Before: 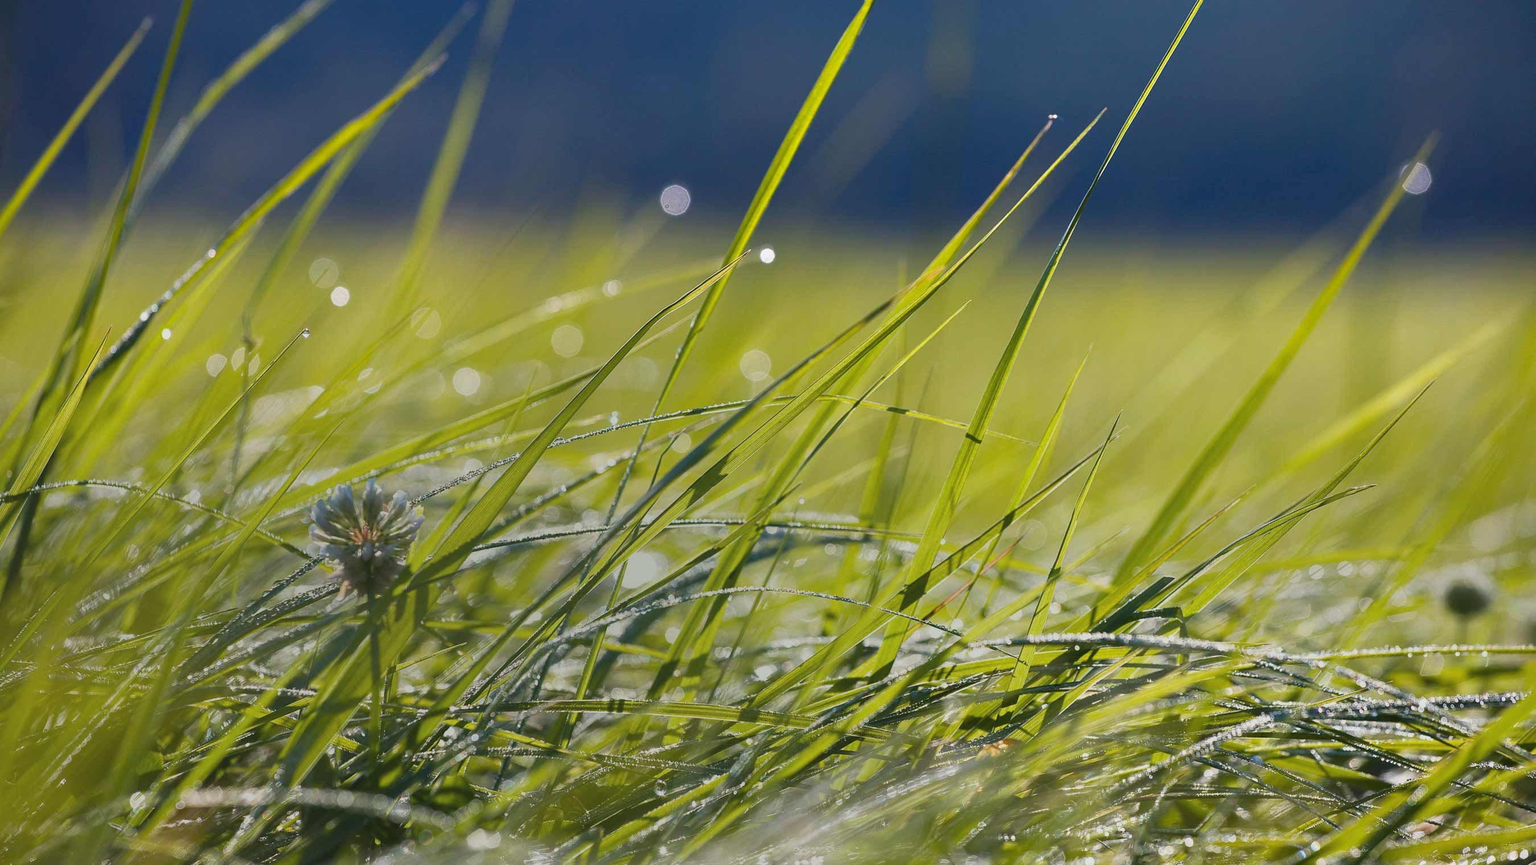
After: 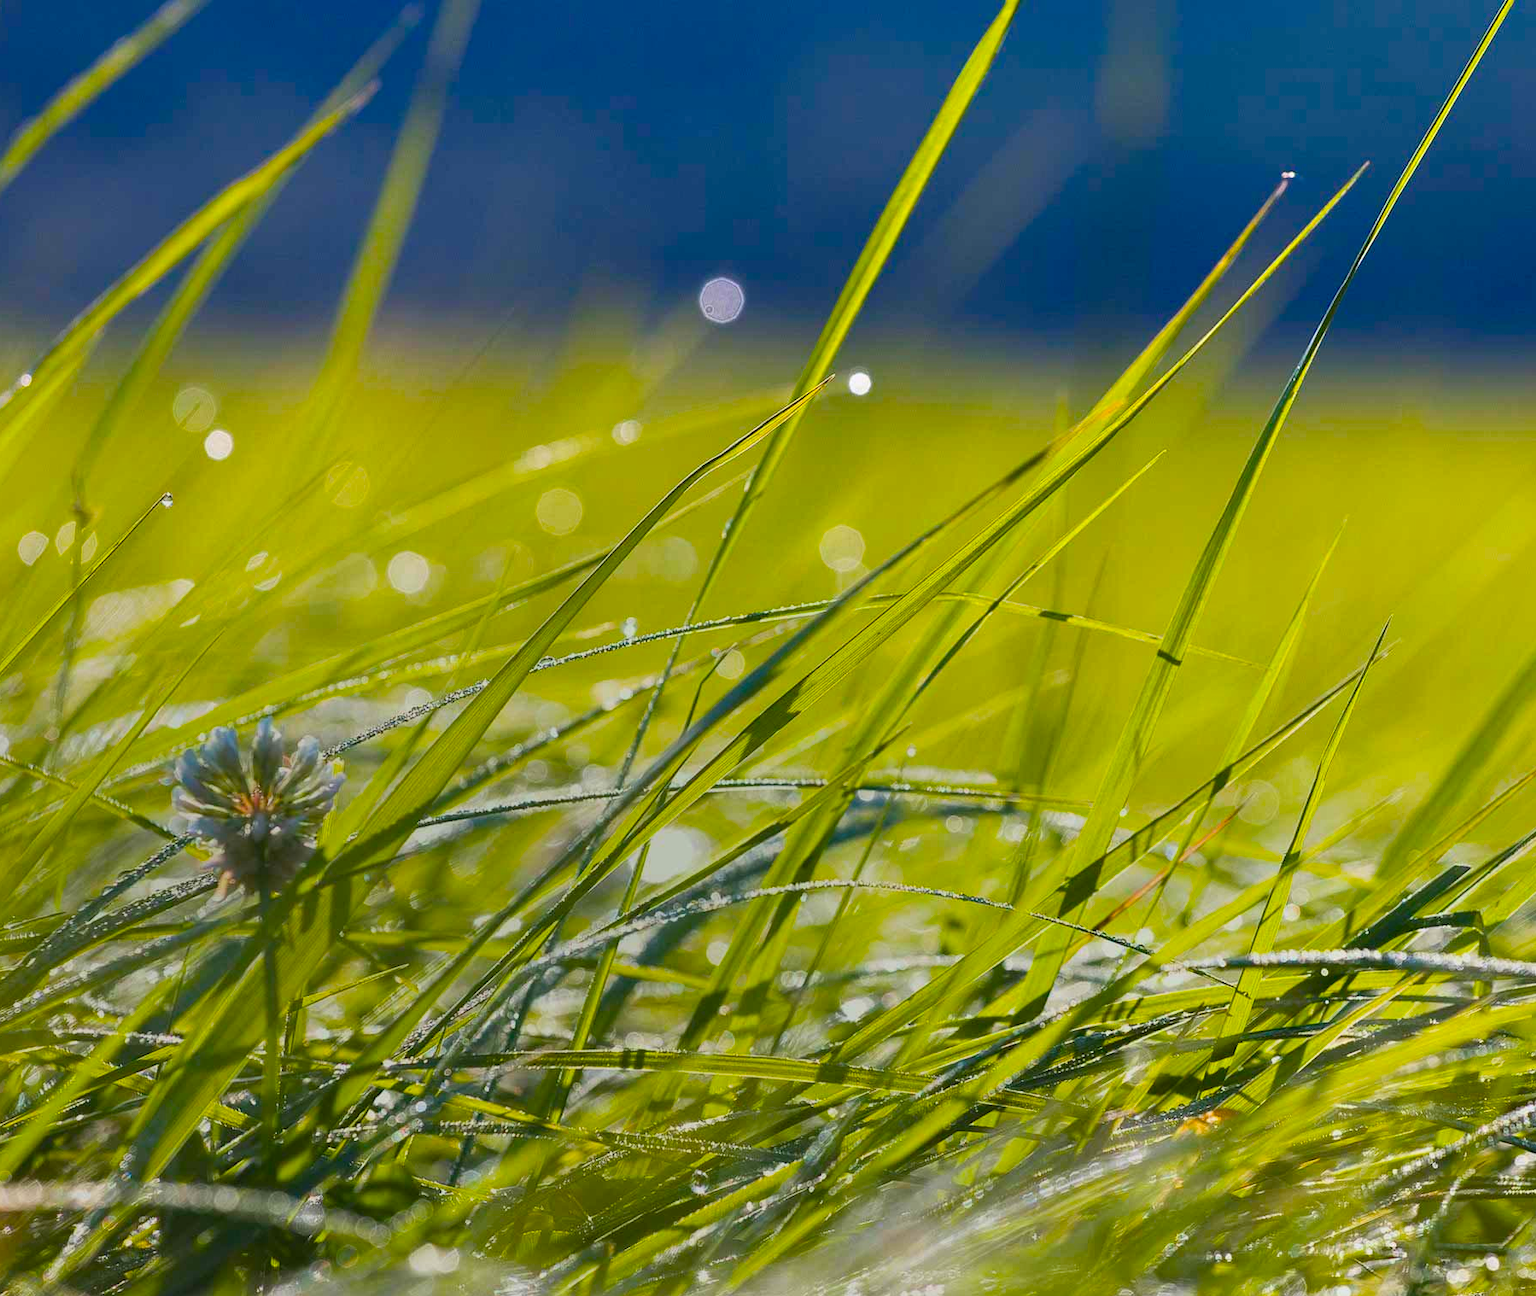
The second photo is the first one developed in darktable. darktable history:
crop and rotate: left 12.673%, right 20.66%
color balance rgb: linear chroma grading › global chroma 15%, perceptual saturation grading › global saturation 30%
contrast brightness saturation: contrast 0.1, brightness 0.03, saturation 0.09
